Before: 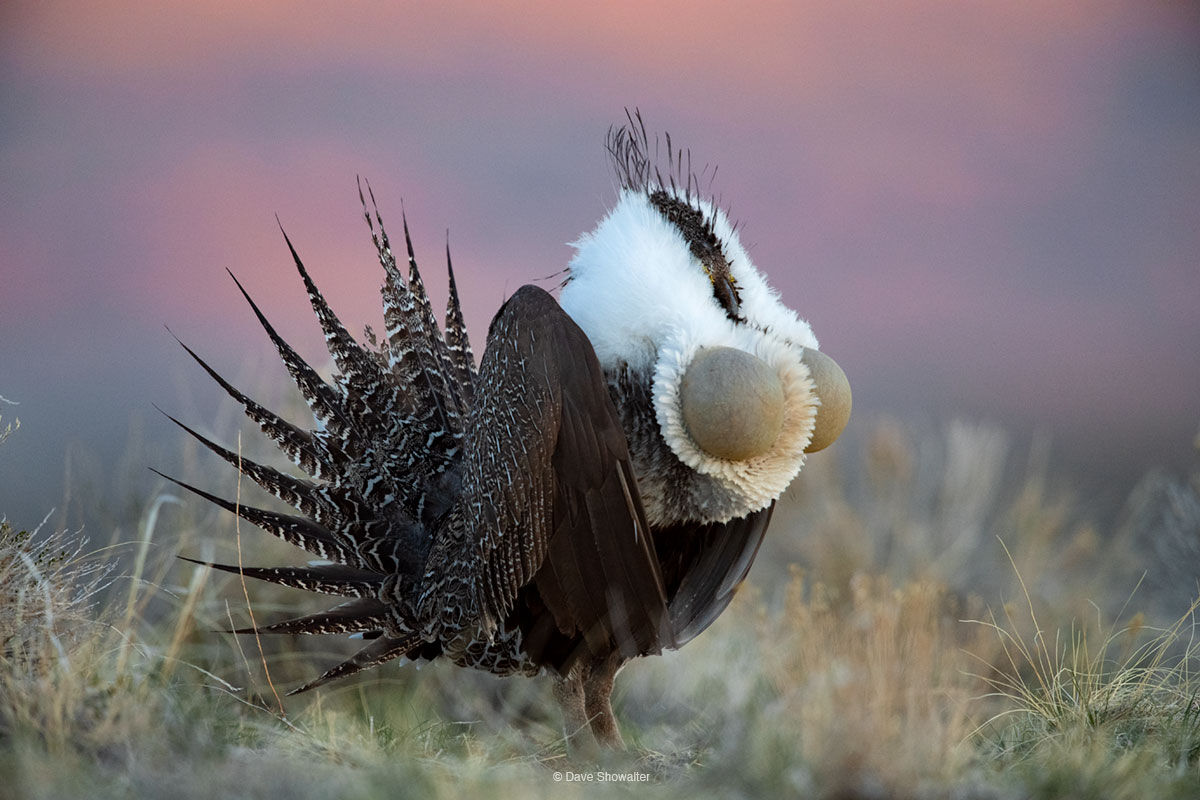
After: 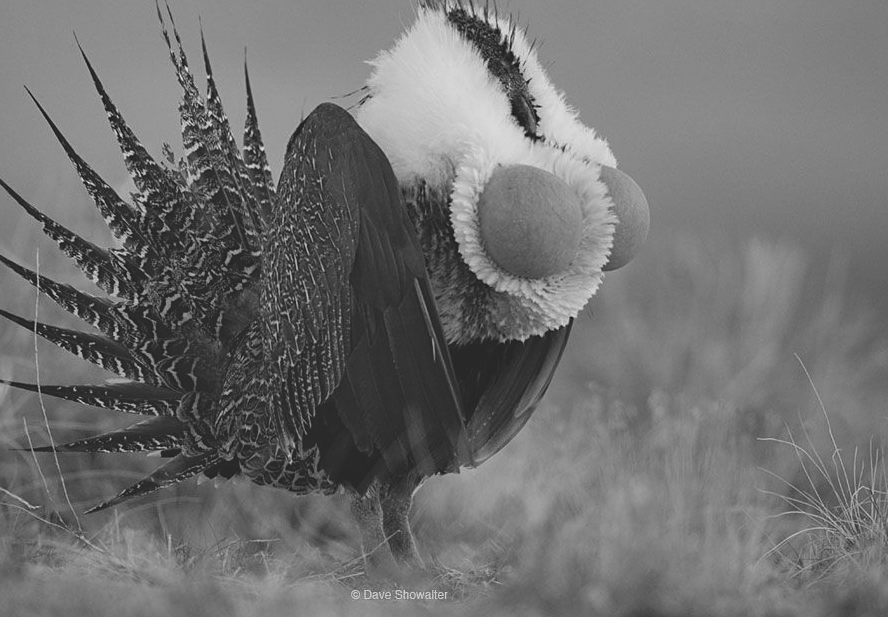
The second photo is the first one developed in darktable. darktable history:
crop: left 16.871%, top 22.857%, right 9.116%
sharpen: amount 0.2
shadows and highlights: low approximation 0.01, soften with gaussian
color calibration: output gray [0.21, 0.42, 0.37, 0], gray › normalize channels true, illuminant same as pipeline (D50), adaptation XYZ, x 0.346, y 0.359, gamut compression 0
exposure: black level correction -0.008, exposure 0.067 EV, compensate highlight preservation false
contrast brightness saturation: contrast -0.19, saturation 0.19
